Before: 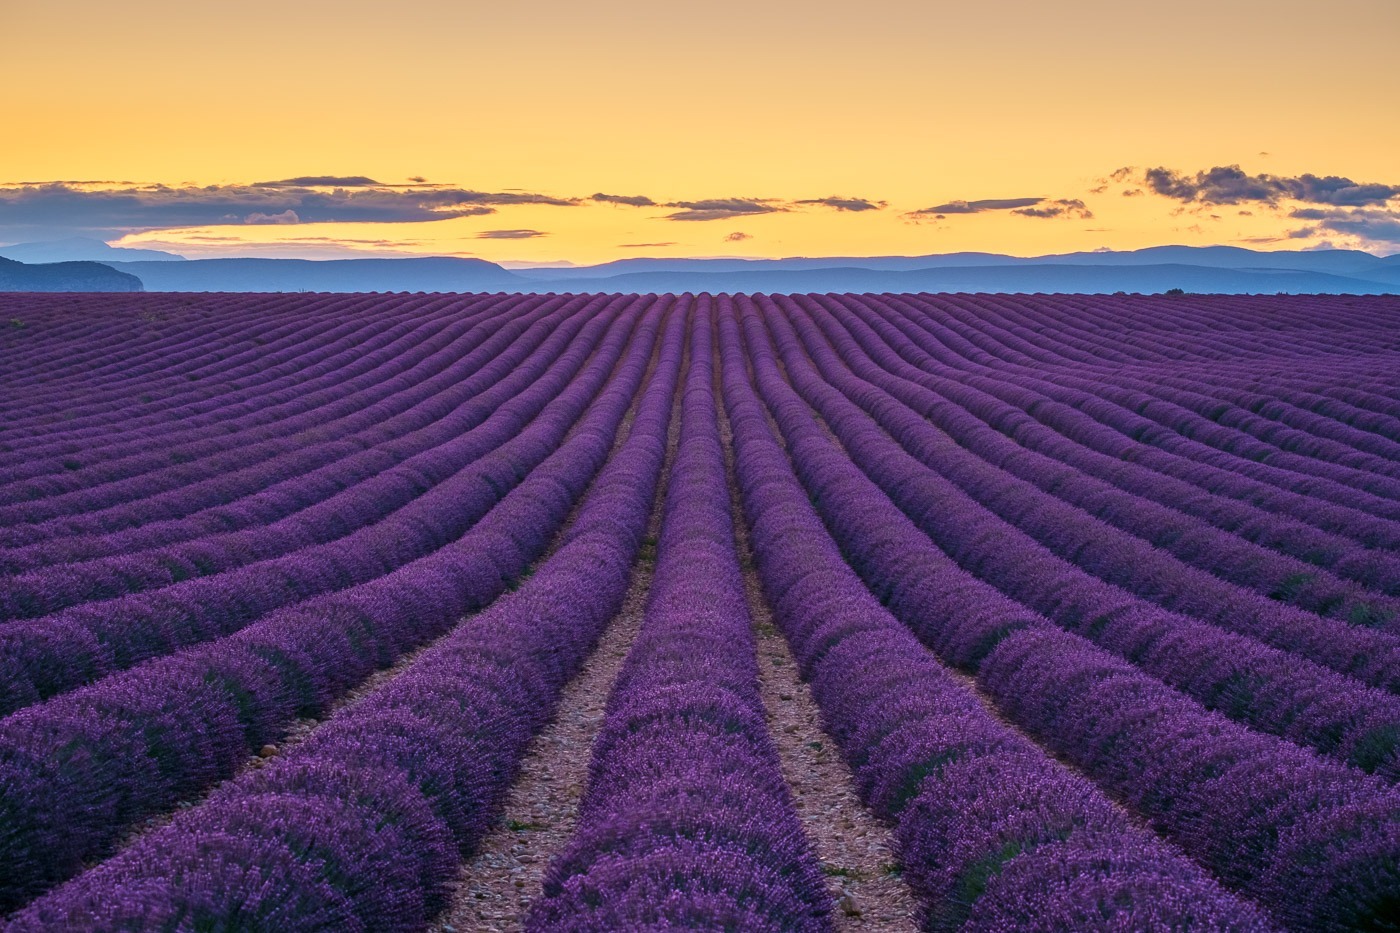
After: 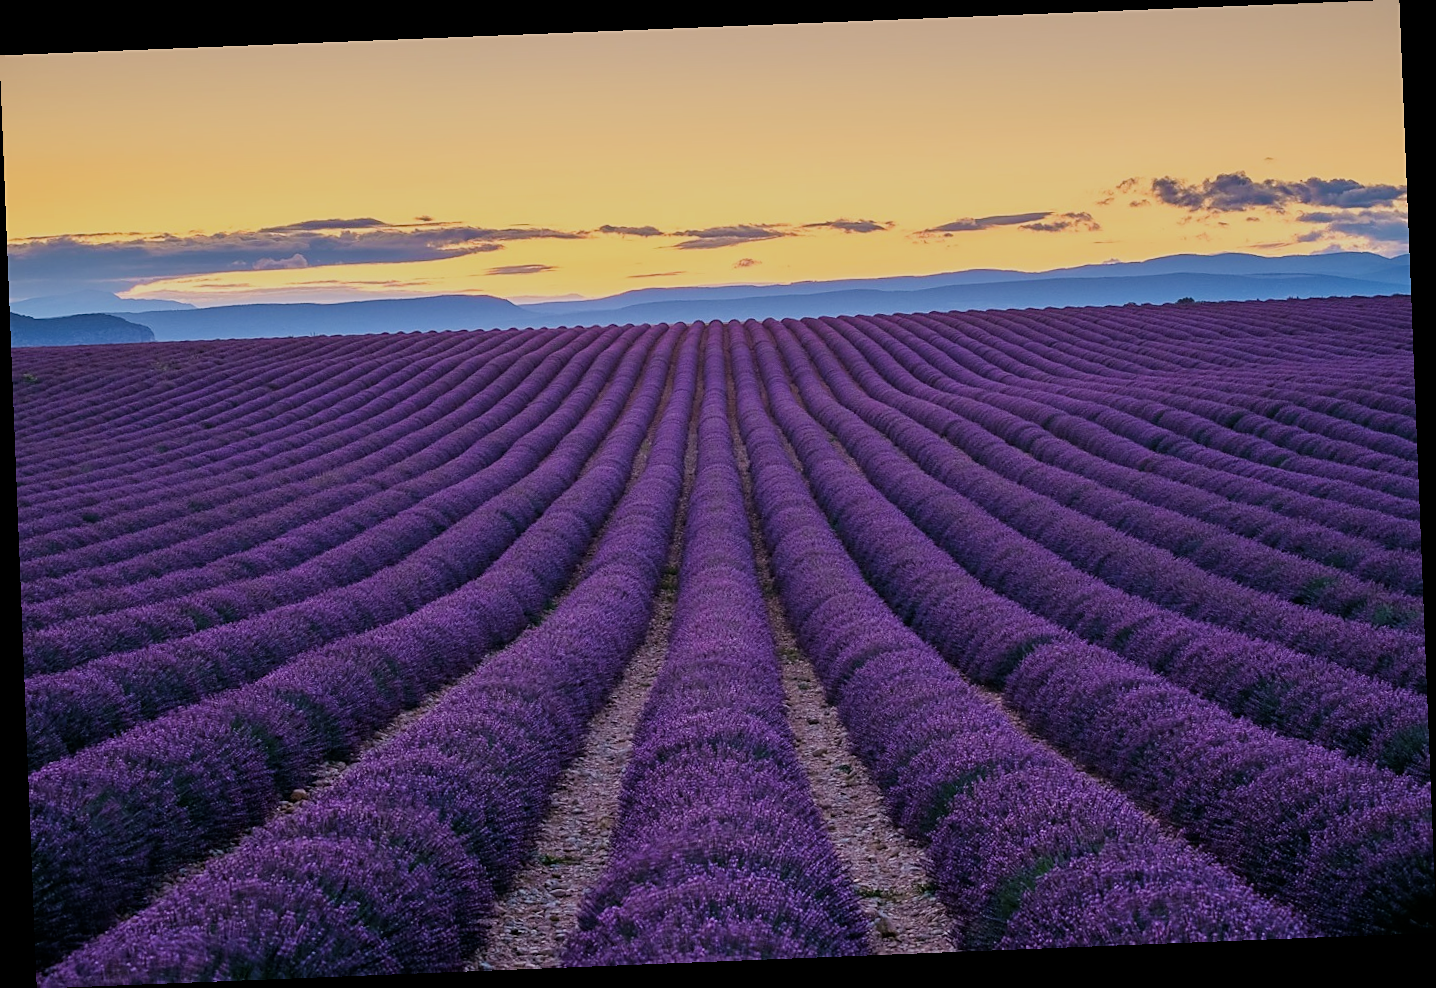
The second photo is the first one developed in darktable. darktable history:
filmic rgb: hardness 4.17
rotate and perspective: rotation -2.29°, automatic cropping off
white balance: red 0.98, blue 1.034
sharpen: radius 1.864, amount 0.398, threshold 1.271
